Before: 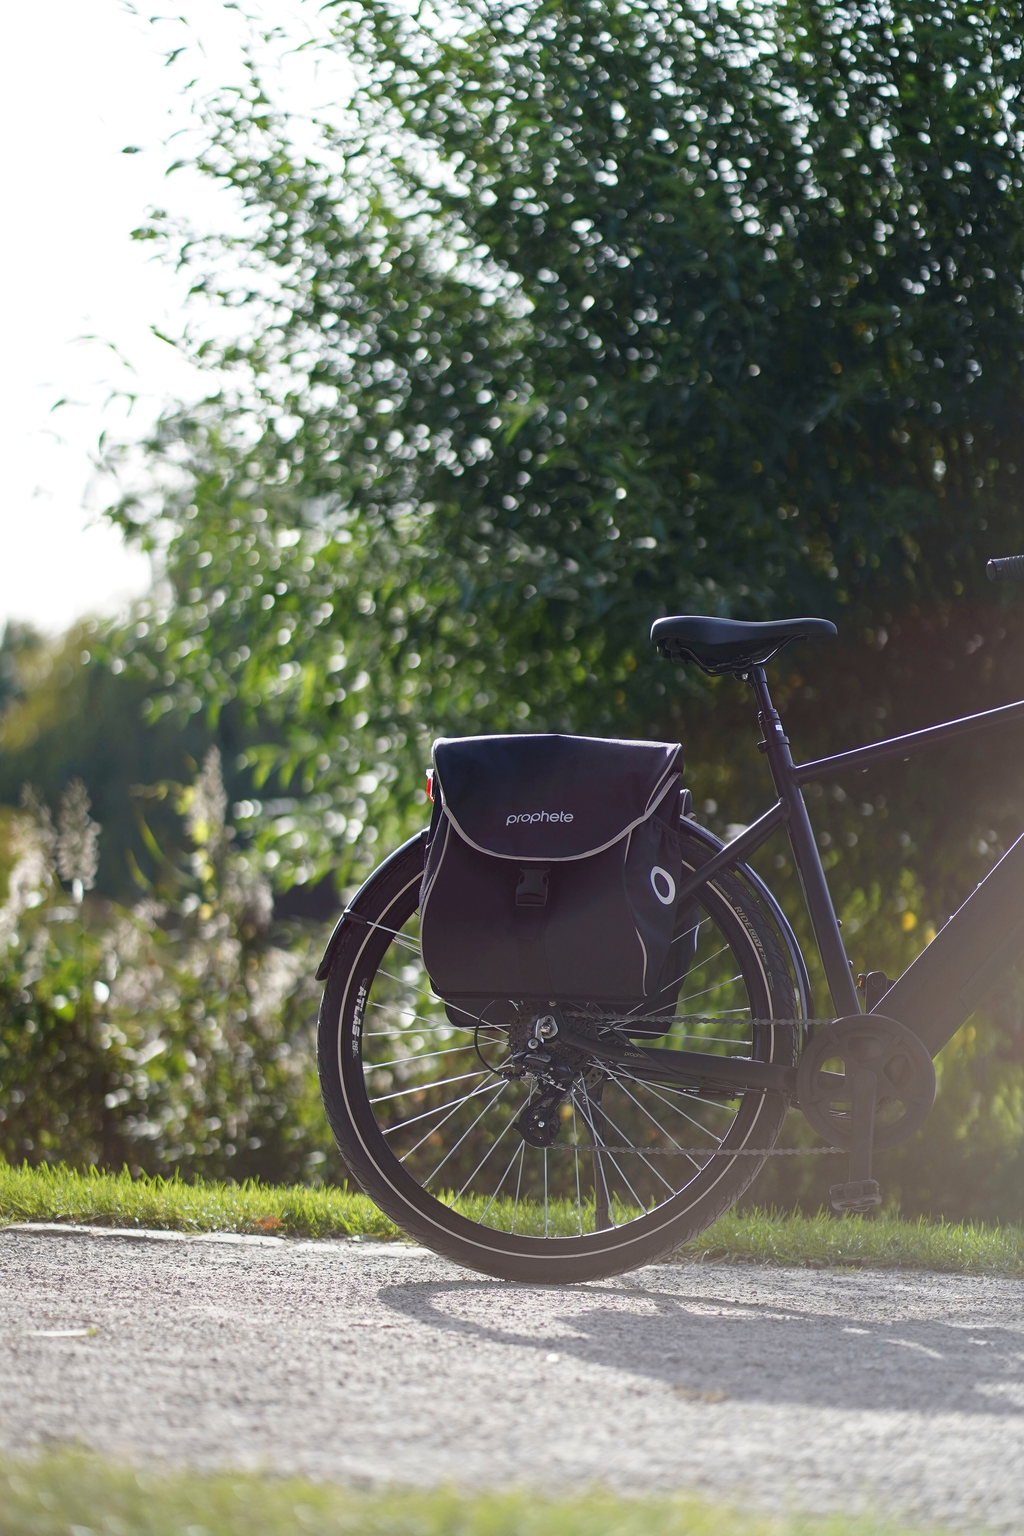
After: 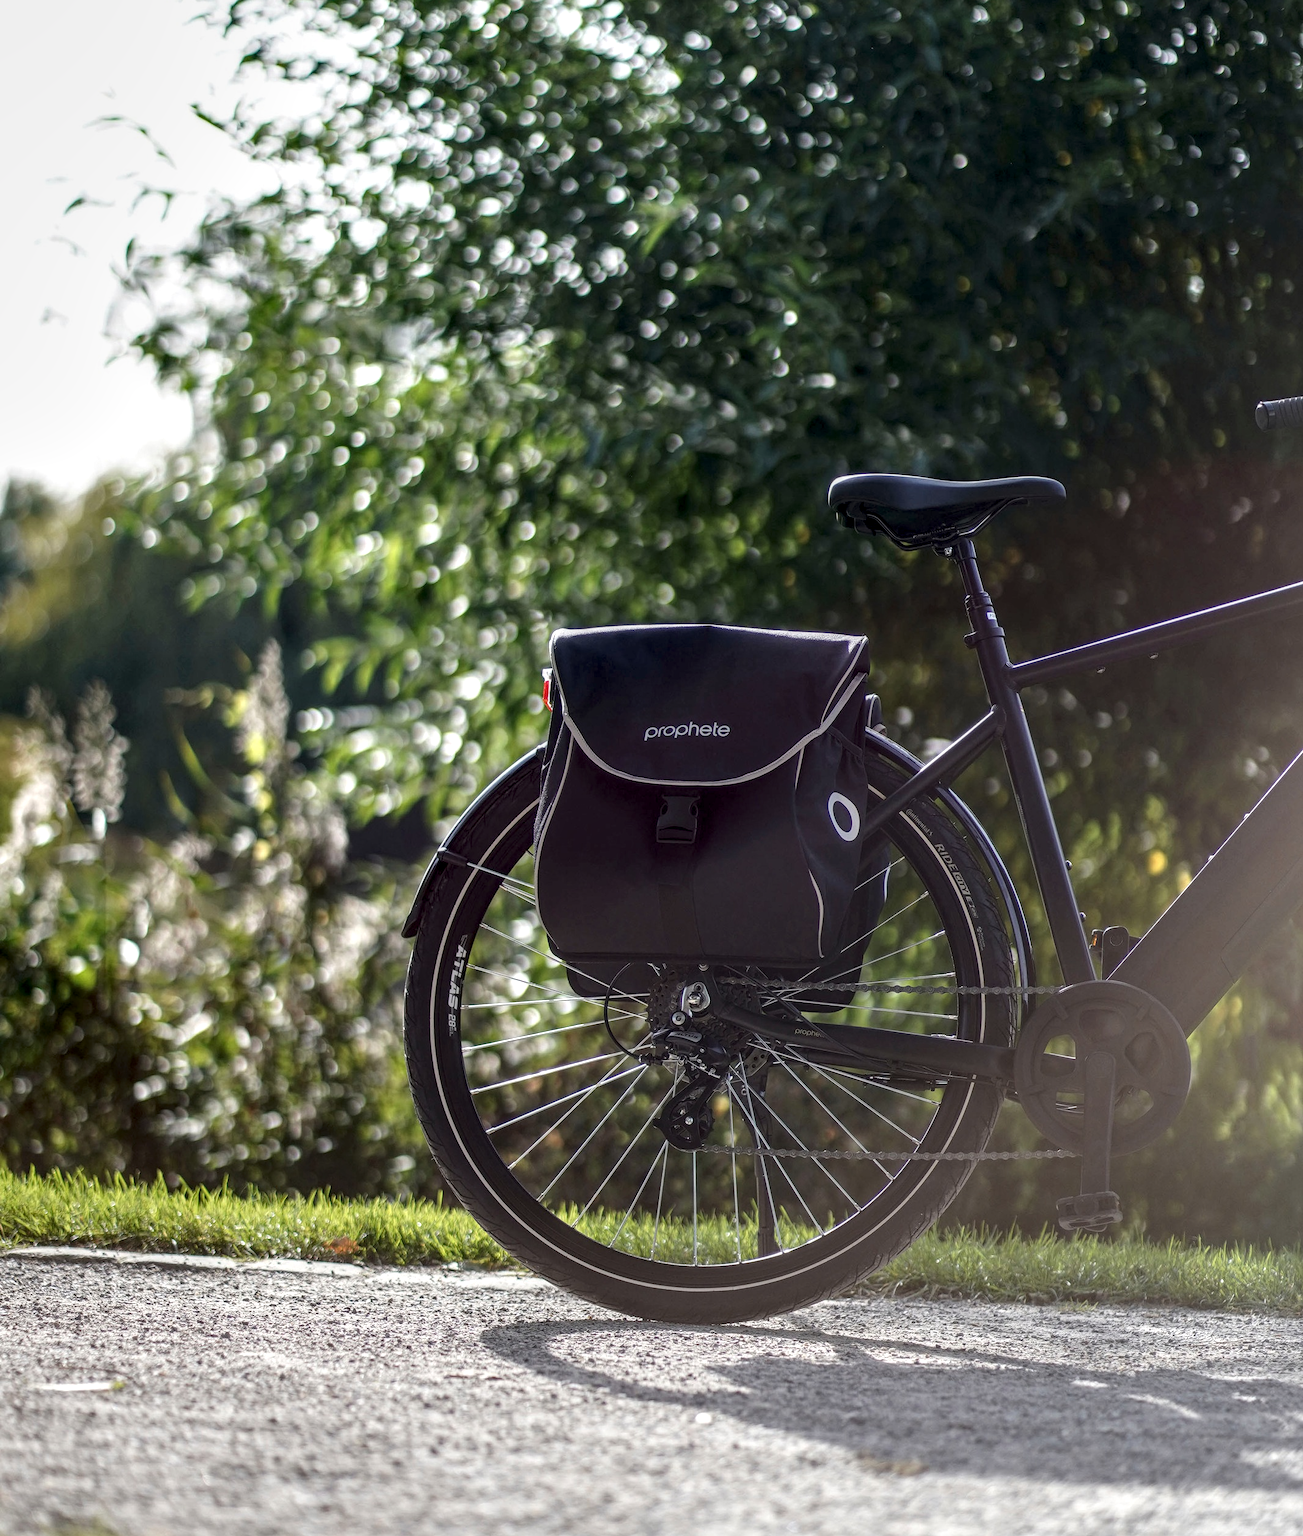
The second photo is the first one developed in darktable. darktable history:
crop and rotate: top 15.935%, bottom 5.499%
exposure: exposure -0.216 EV, compensate highlight preservation false
local contrast: highlights 5%, shadows 7%, detail 182%
